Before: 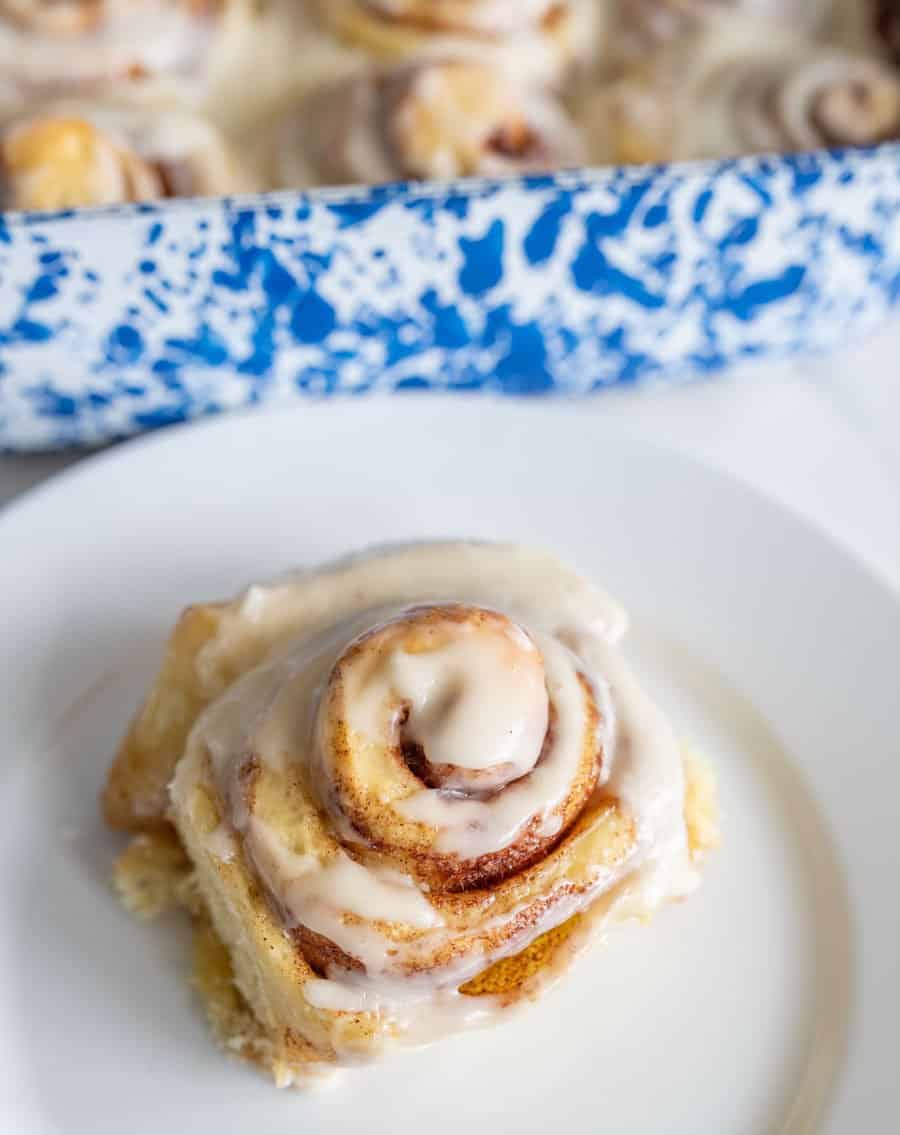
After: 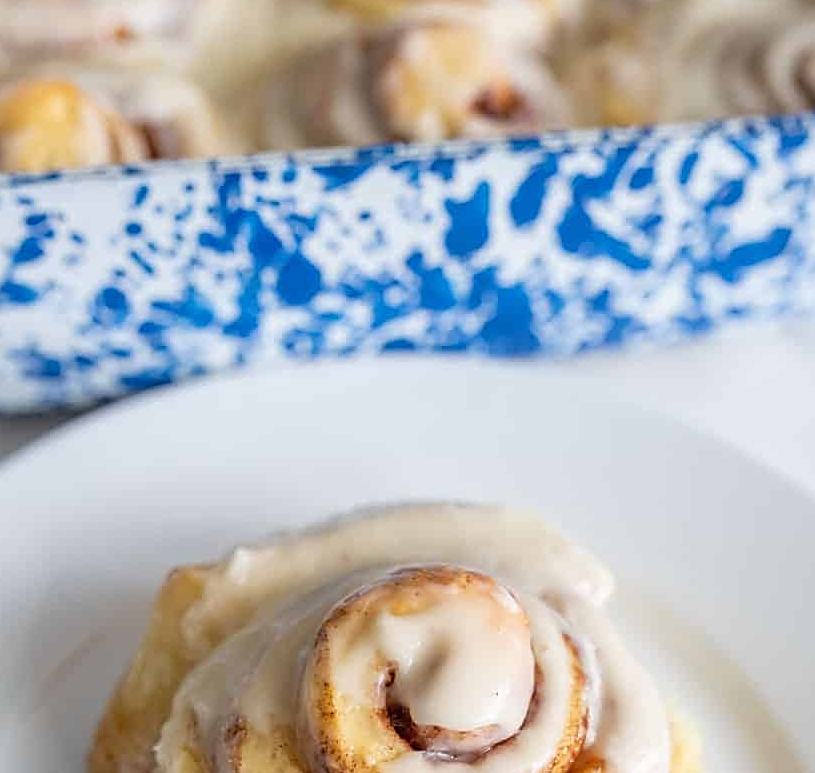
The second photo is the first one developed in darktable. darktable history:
sharpen: on, module defaults
crop: left 1.59%, top 3.355%, right 7.748%, bottom 28.455%
